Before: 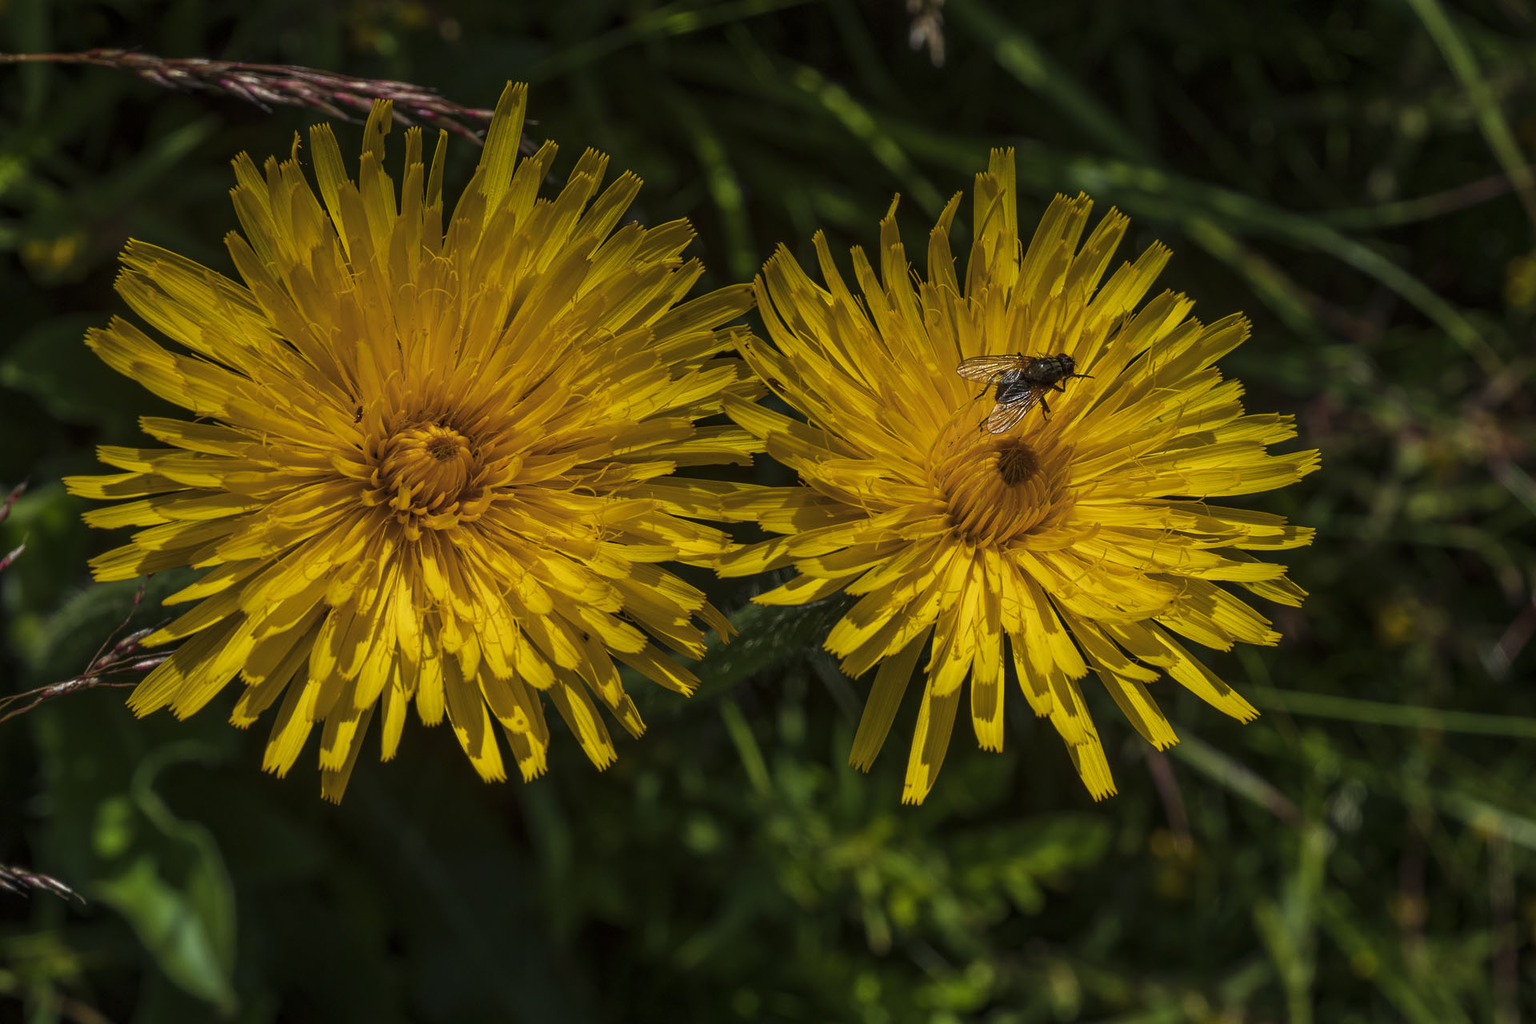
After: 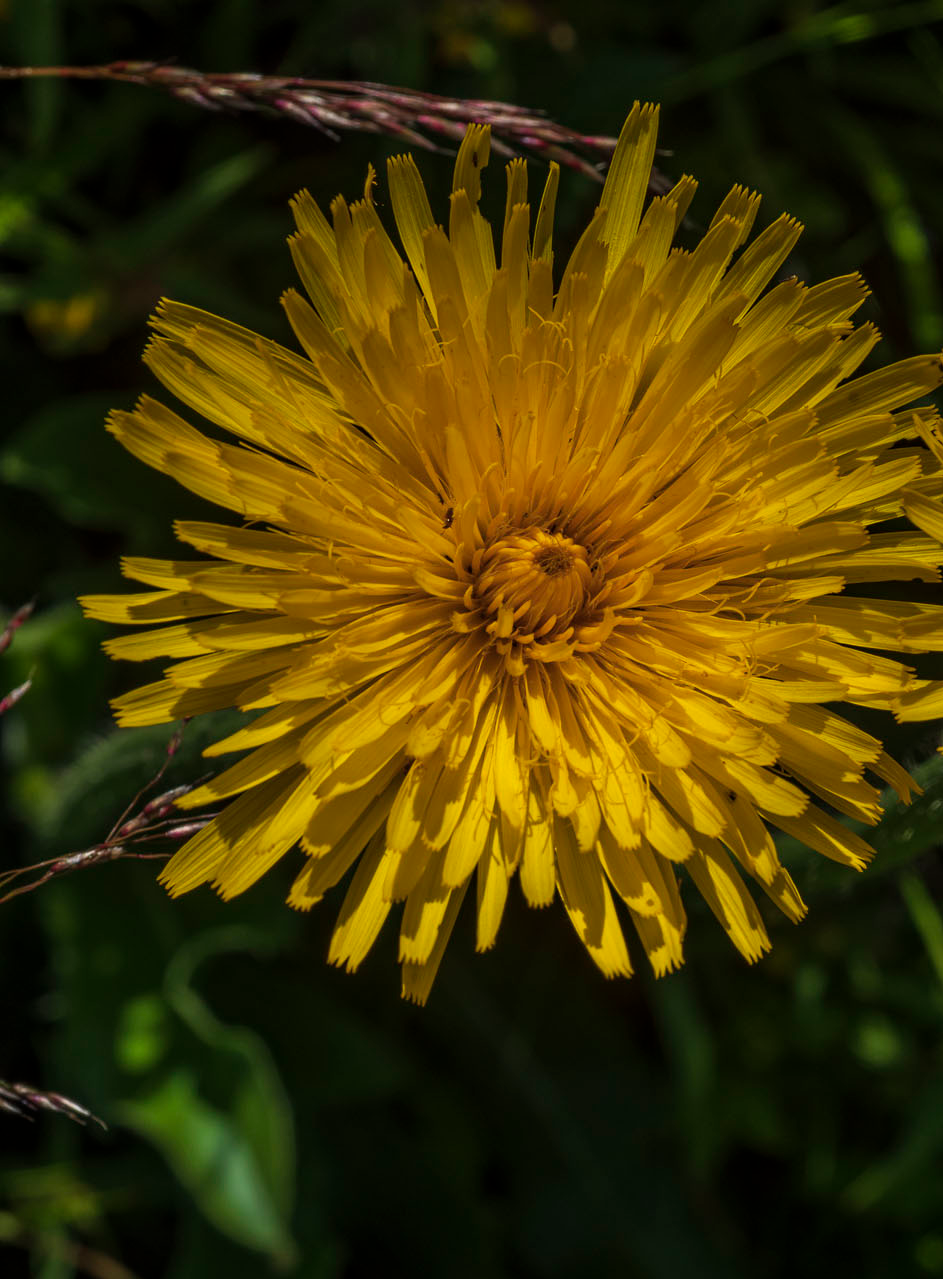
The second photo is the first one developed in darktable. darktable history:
crop and rotate: left 0%, top 0%, right 50.845%
base curve: curves: ch0 [(0, 0) (0.297, 0.298) (1, 1)], preserve colors none
